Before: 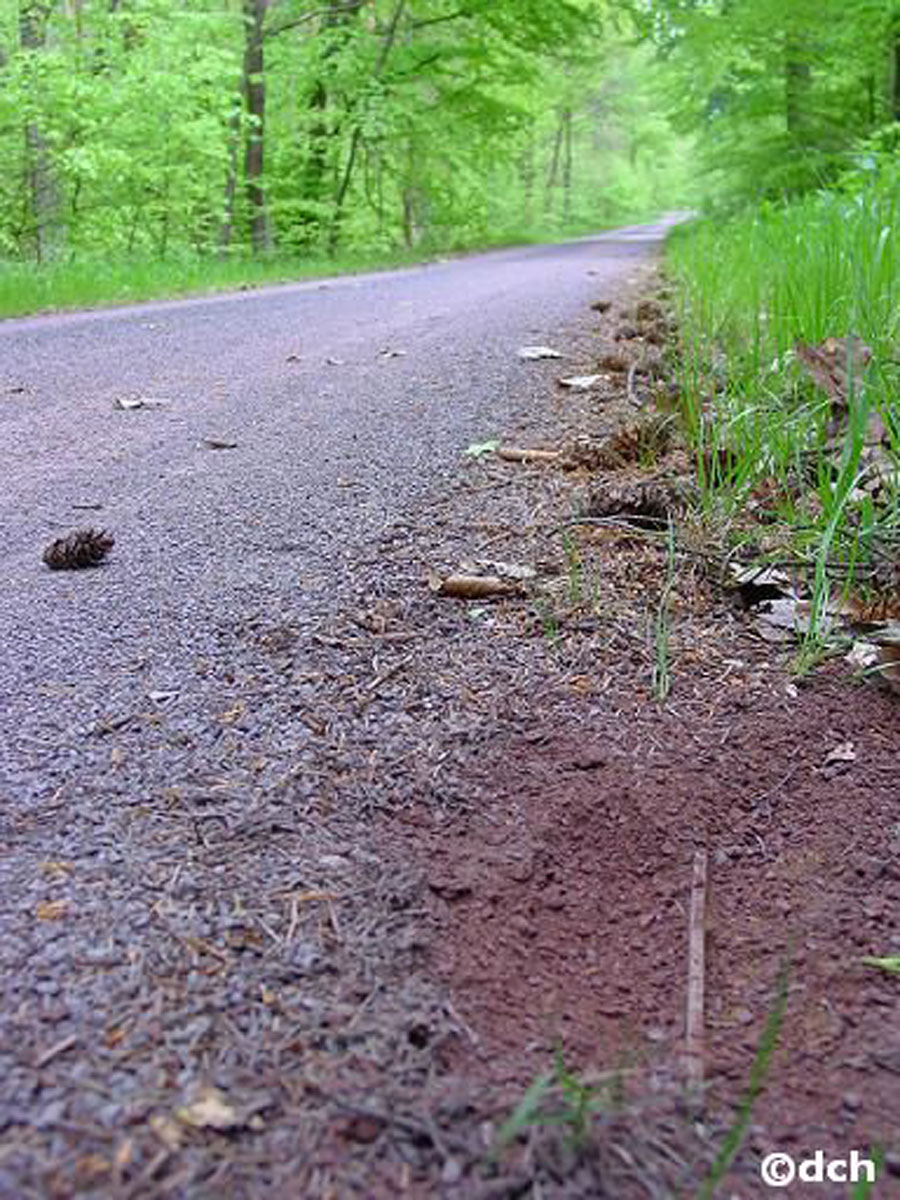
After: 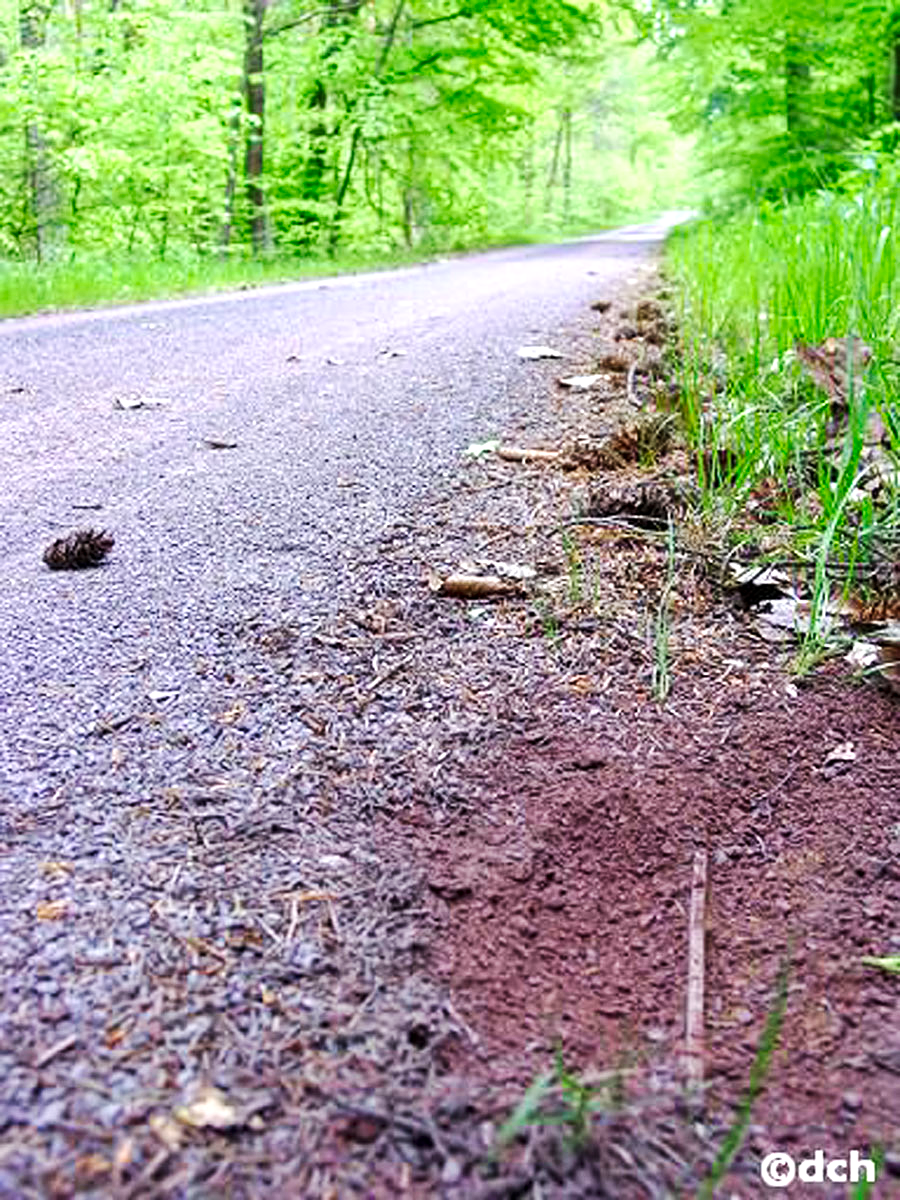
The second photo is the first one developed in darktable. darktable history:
tone curve: curves: ch0 [(0, 0) (0.003, 0.009) (0.011, 0.013) (0.025, 0.019) (0.044, 0.029) (0.069, 0.04) (0.1, 0.053) (0.136, 0.08) (0.177, 0.114) (0.224, 0.151) (0.277, 0.207) (0.335, 0.267) (0.399, 0.35) (0.468, 0.442) (0.543, 0.545) (0.623, 0.656) (0.709, 0.752) (0.801, 0.843) (0.898, 0.932) (1, 1)], preserve colors none
local contrast: highlights 100%, shadows 100%, detail 131%, midtone range 0.2
exposure: exposure 0.556 EV, compensate highlight preservation false
